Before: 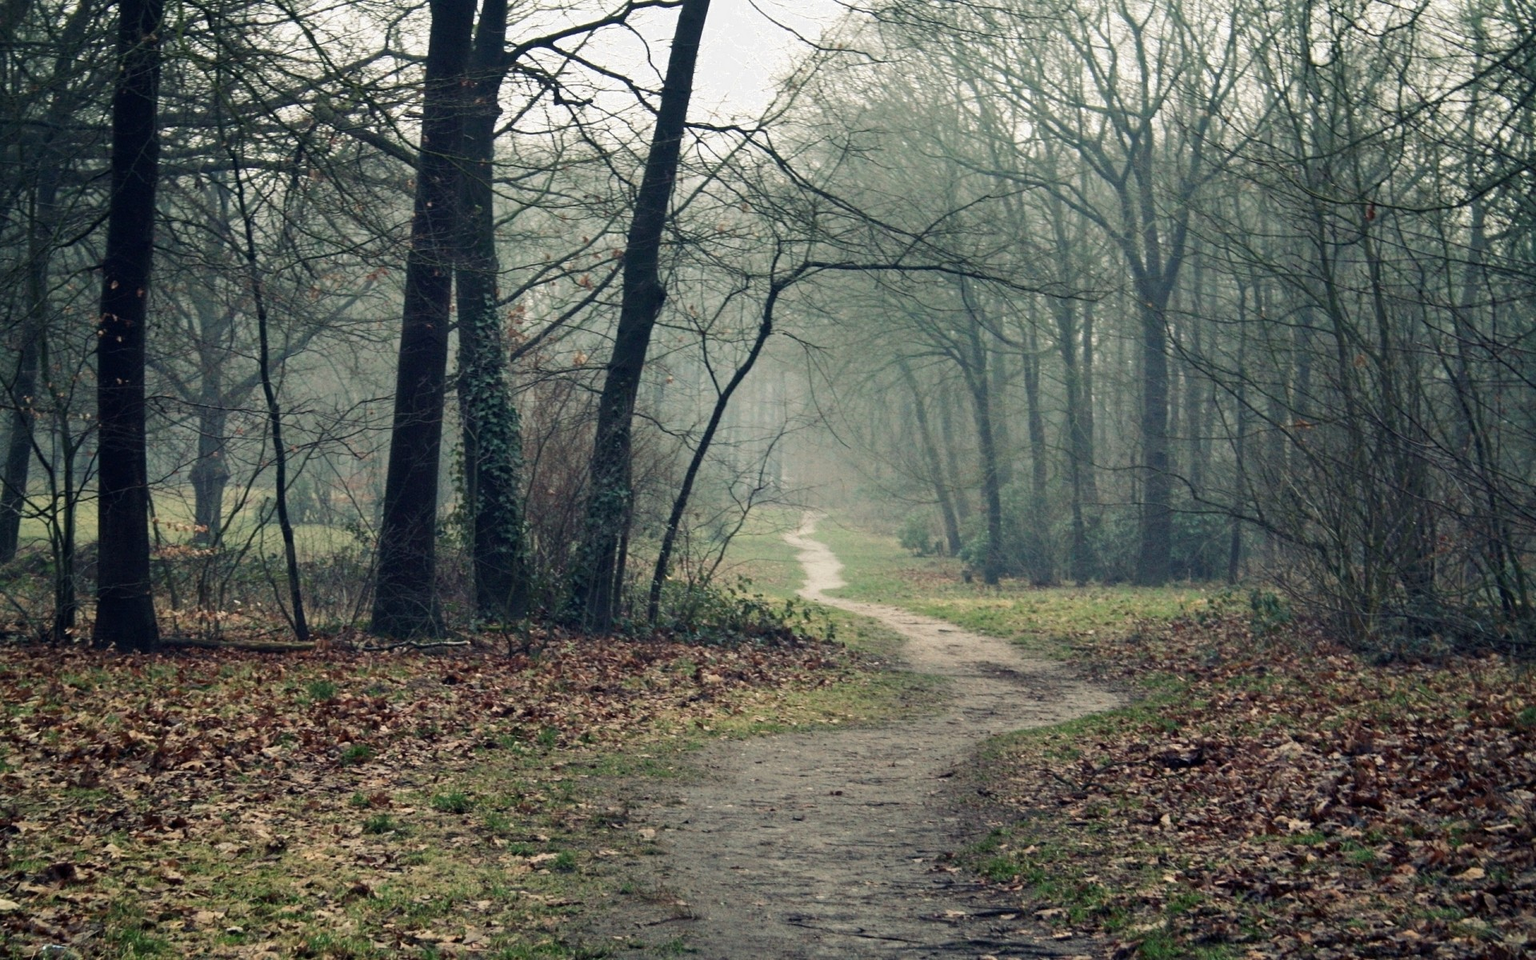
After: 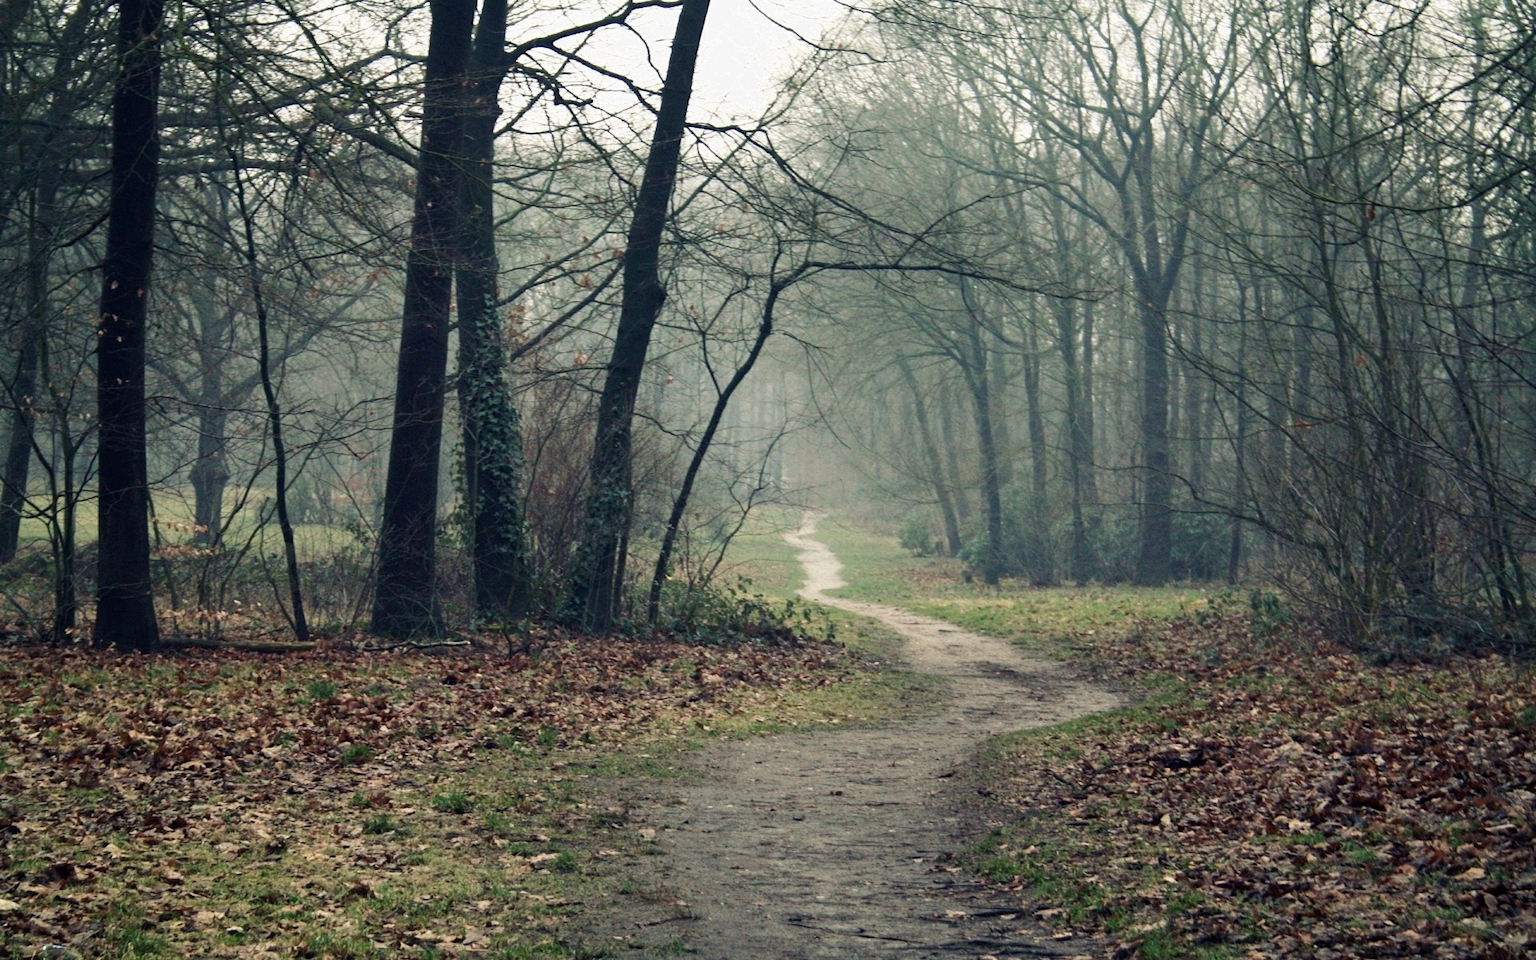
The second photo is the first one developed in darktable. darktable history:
shadows and highlights: shadows 1.01, highlights 40.99
